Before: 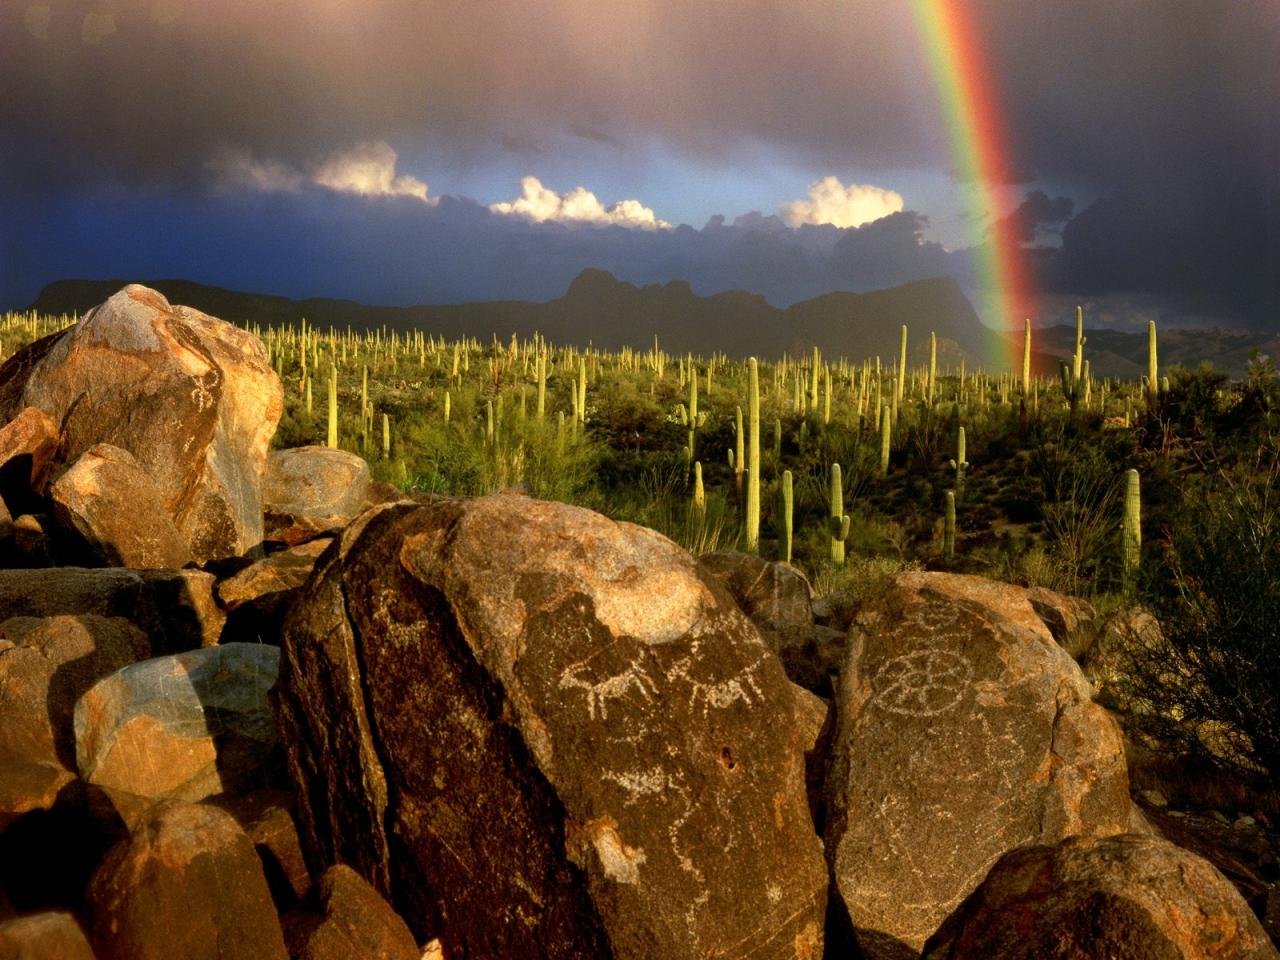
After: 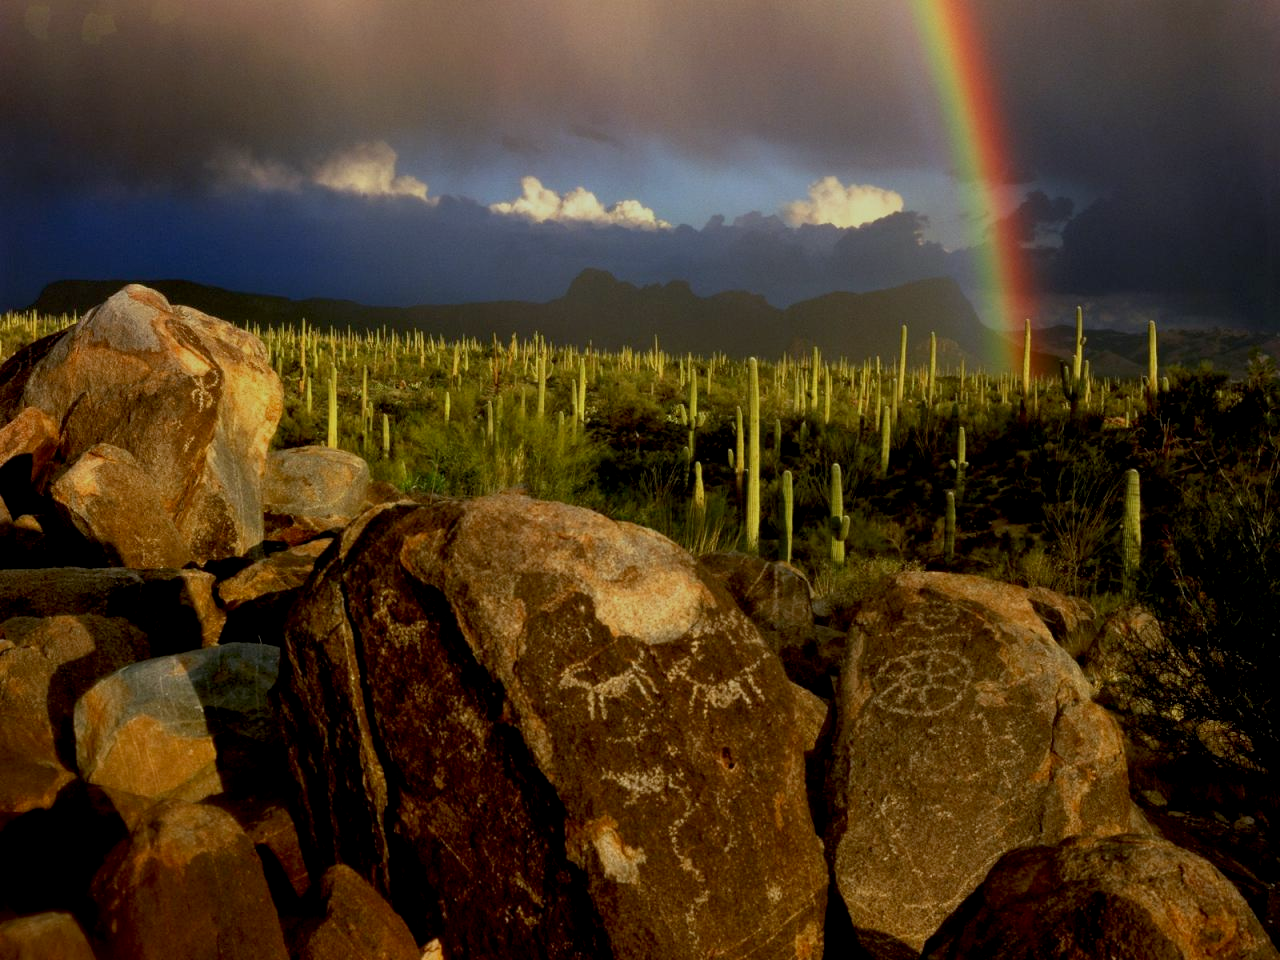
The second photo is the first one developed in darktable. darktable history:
exposure: black level correction 0.009, exposure -0.62 EV, compensate exposure bias true, compensate highlight preservation false
color correction: highlights a* -2.65, highlights b* 2.37
